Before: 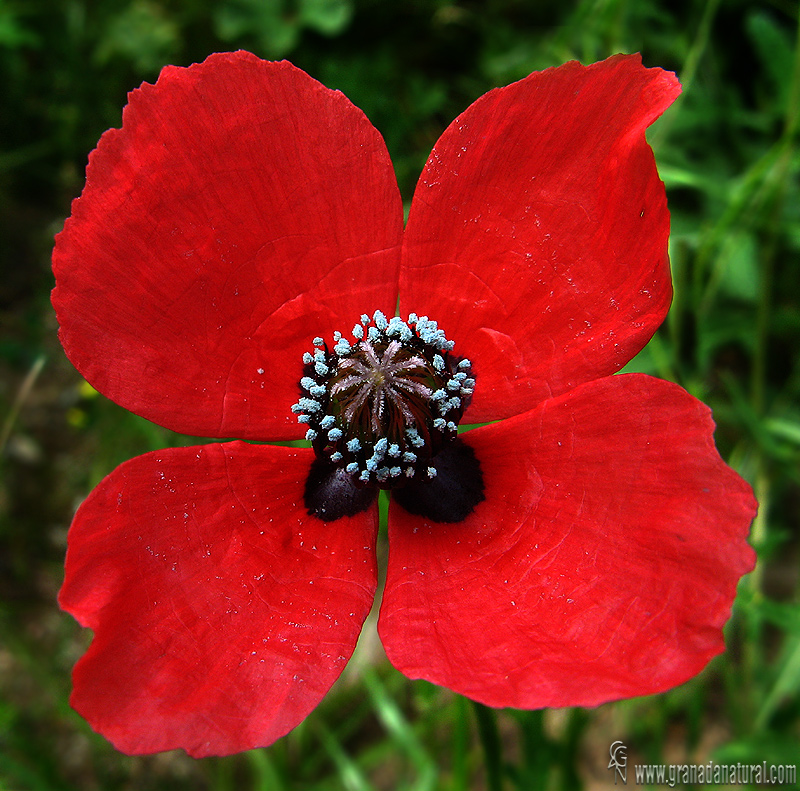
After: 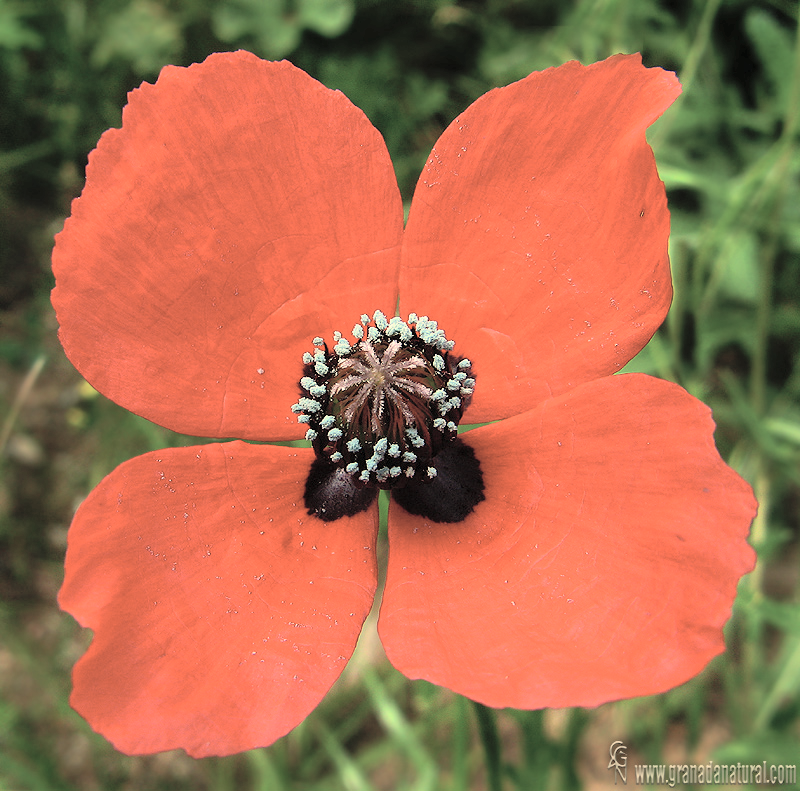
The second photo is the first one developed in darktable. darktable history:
white balance: red 1.138, green 0.996, blue 0.812
contrast brightness saturation: contrast 0.1, saturation -0.3
shadows and highlights: on, module defaults
global tonemap: drago (0.7, 100)
